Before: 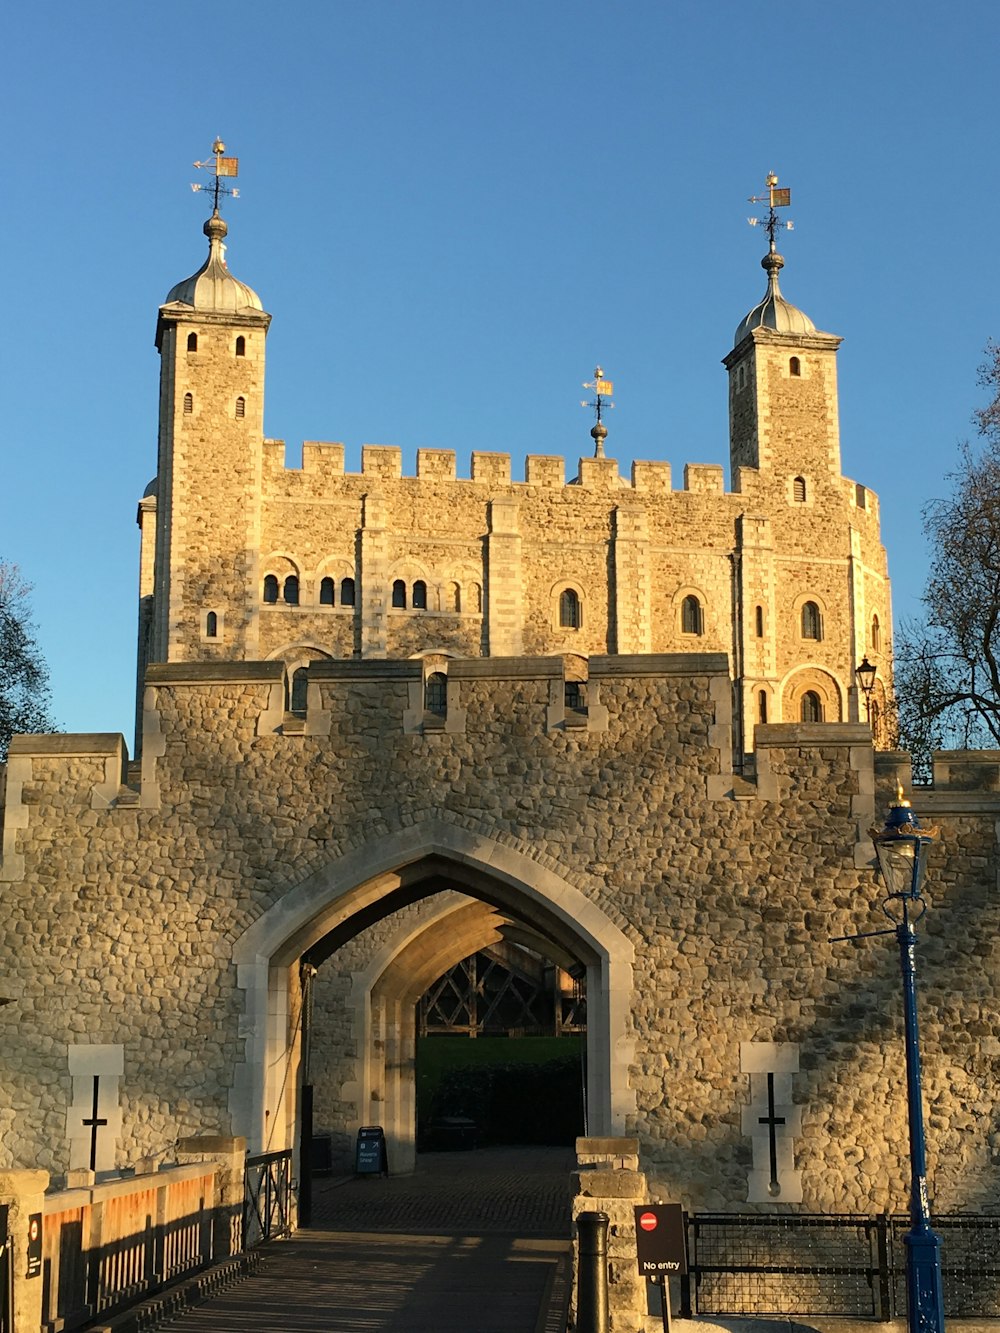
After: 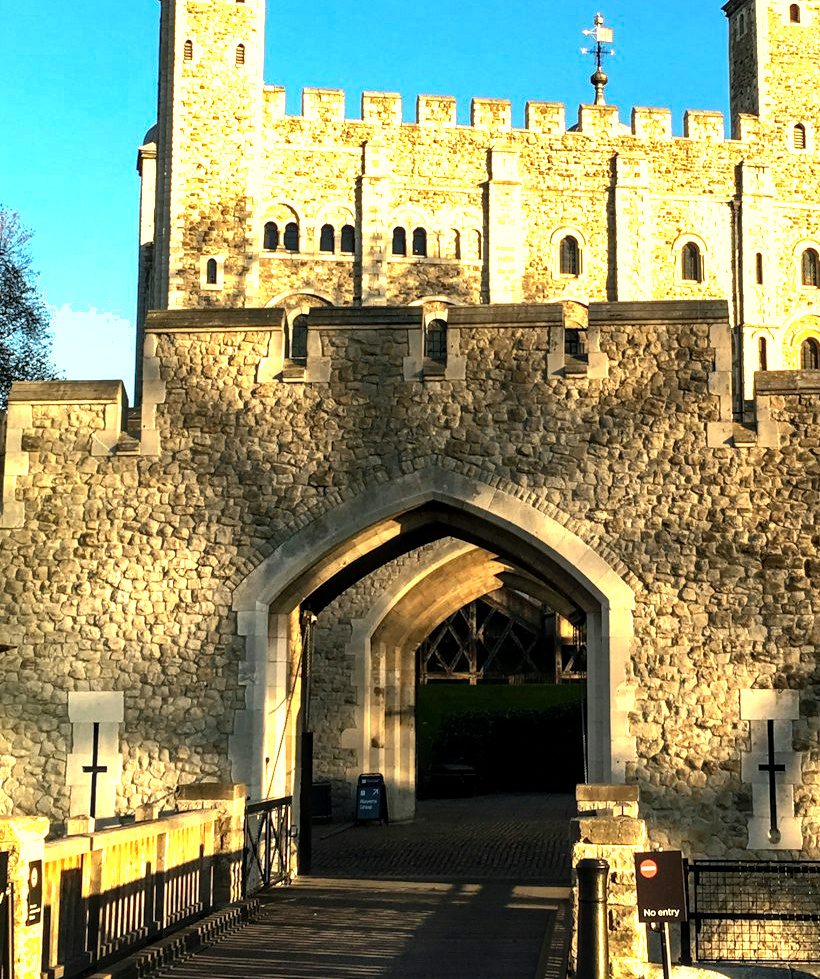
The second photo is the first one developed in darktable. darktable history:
local contrast: detail 130%
shadows and highlights: on, module defaults
tone equalizer: -8 EV -1.08 EV, -7 EV -1.01 EV, -6 EV -0.867 EV, -5 EV -0.578 EV, -3 EV 0.578 EV, -2 EV 0.867 EV, -1 EV 1.01 EV, +0 EV 1.08 EV, edges refinement/feathering 500, mask exposure compensation -1.57 EV, preserve details no
crop: top 26.531%, right 17.959%
color zones: curves: ch0 [(0.099, 0.624) (0.257, 0.596) (0.384, 0.376) (0.529, 0.492) (0.697, 0.564) (0.768, 0.532) (0.908, 0.644)]; ch1 [(0.112, 0.564) (0.254, 0.612) (0.432, 0.676) (0.592, 0.456) (0.743, 0.684) (0.888, 0.536)]; ch2 [(0.25, 0.5) (0.469, 0.36) (0.75, 0.5)]
